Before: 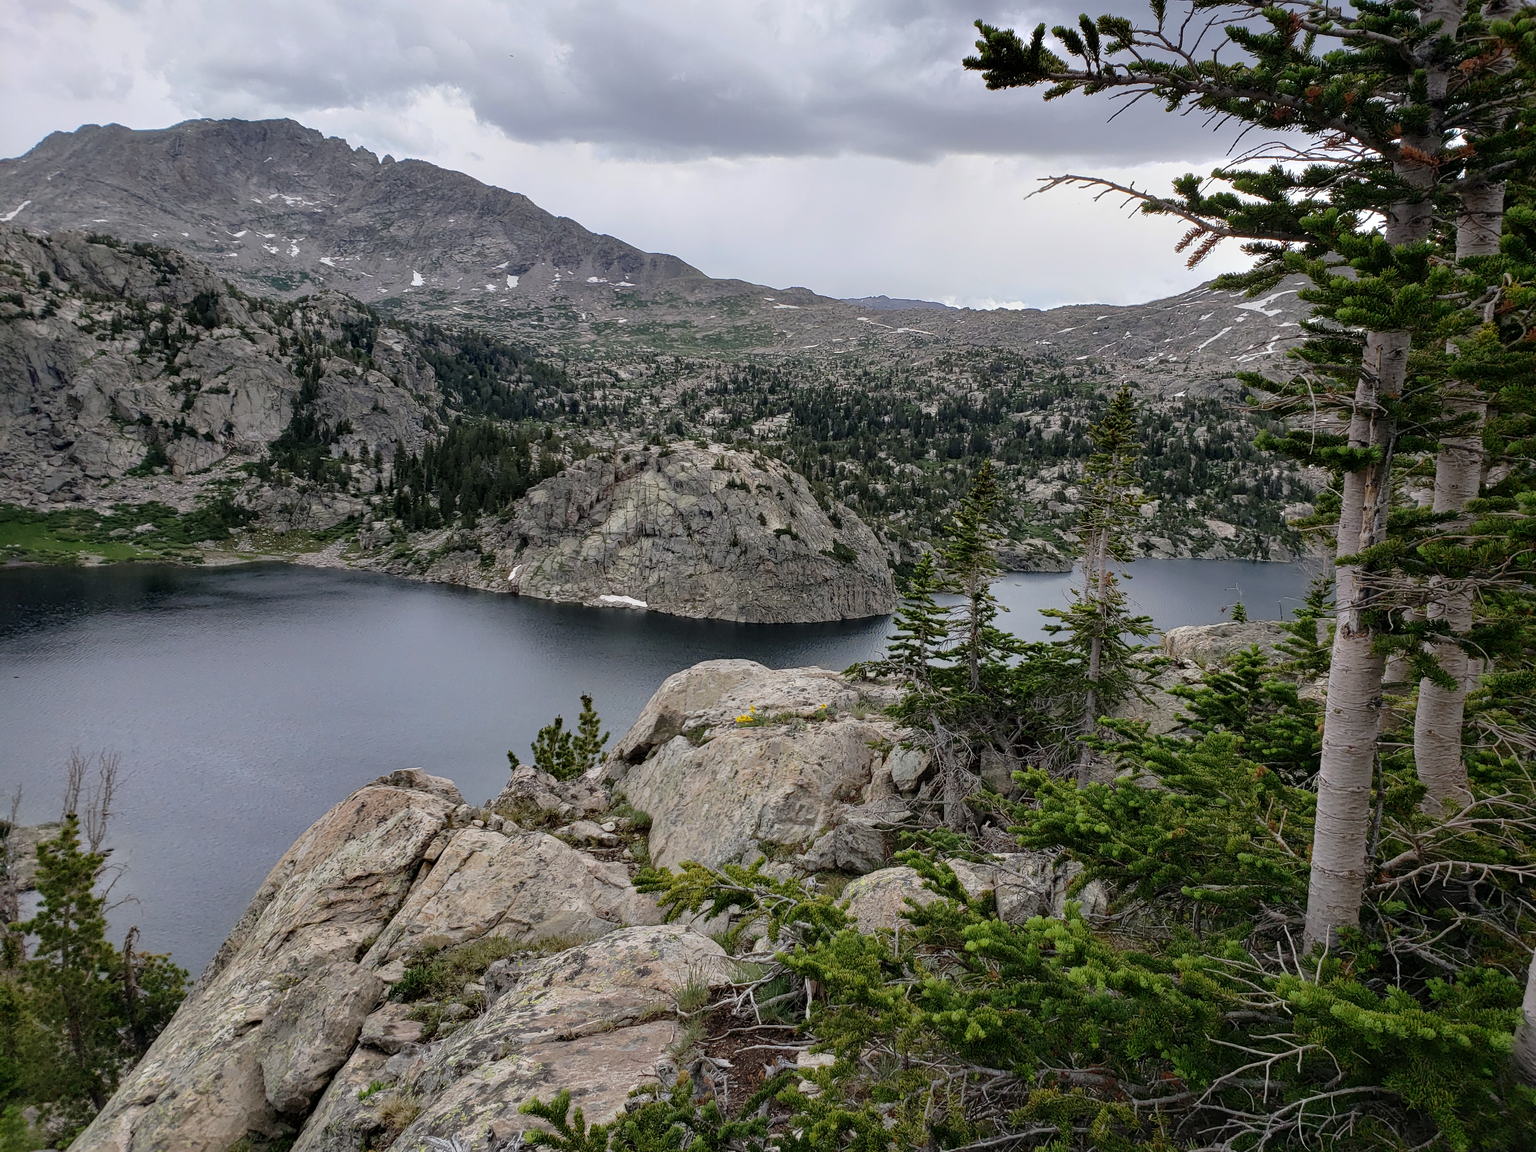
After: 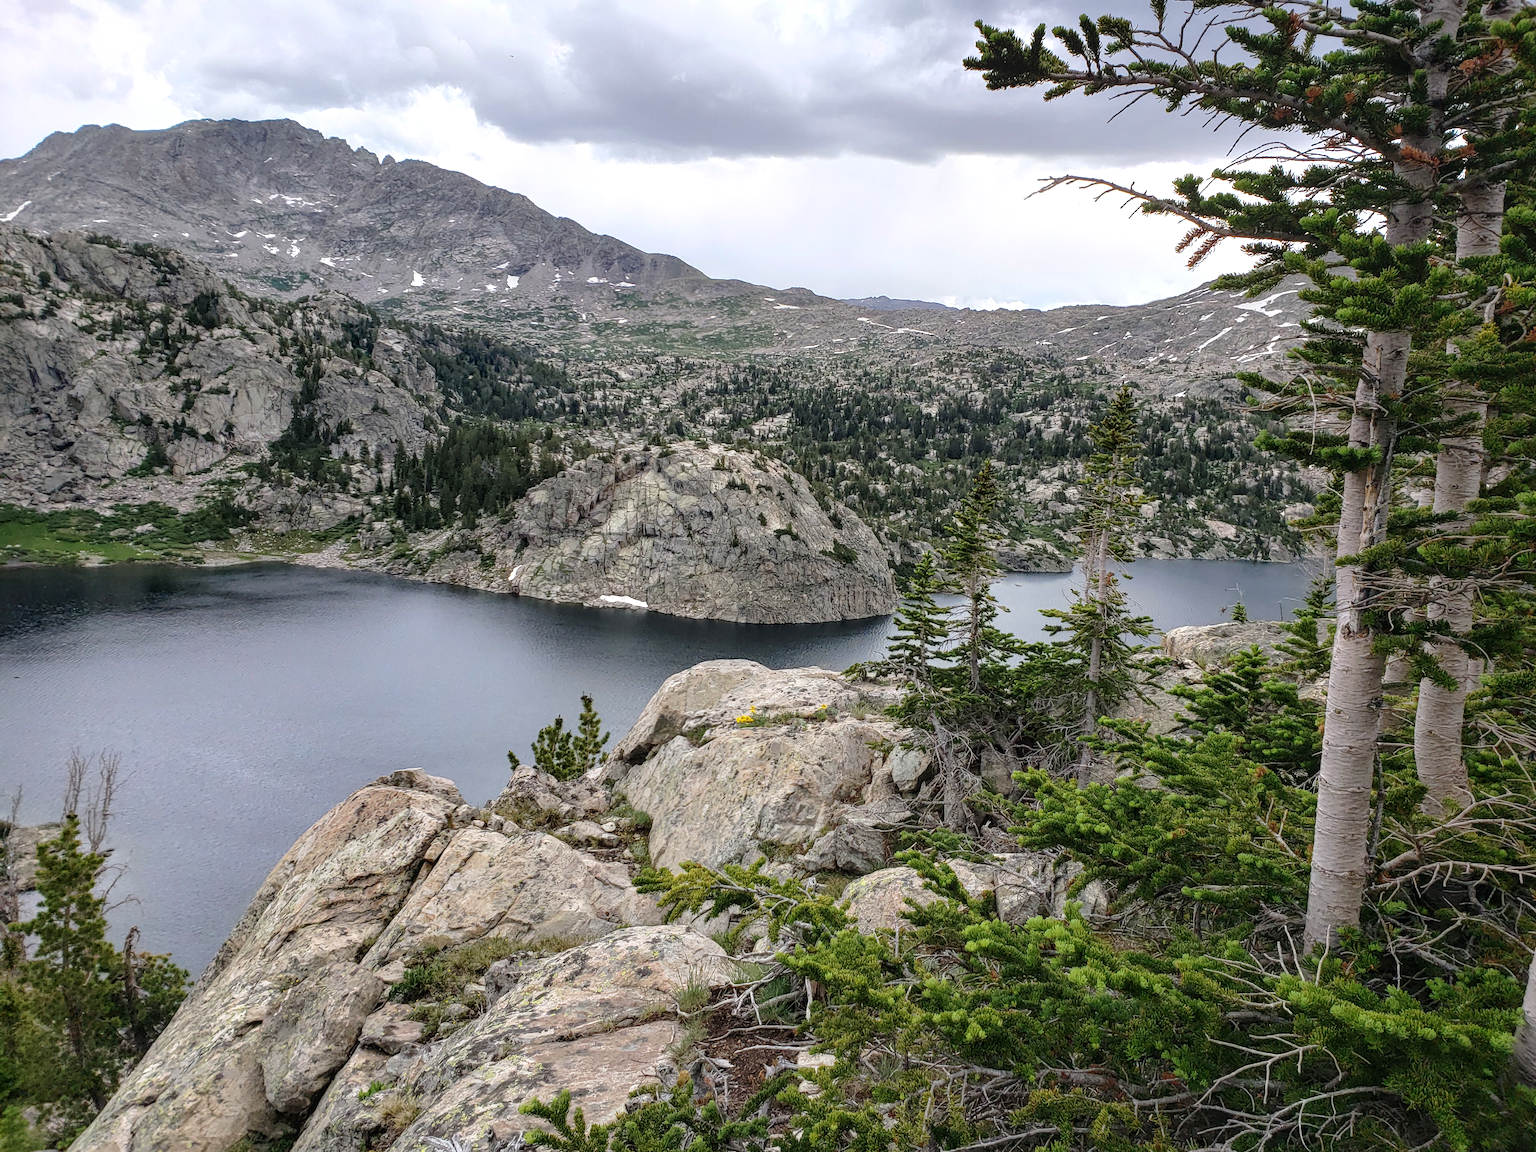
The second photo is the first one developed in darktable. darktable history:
exposure: exposure 0.566 EV, compensate highlight preservation false
local contrast: detail 110%
